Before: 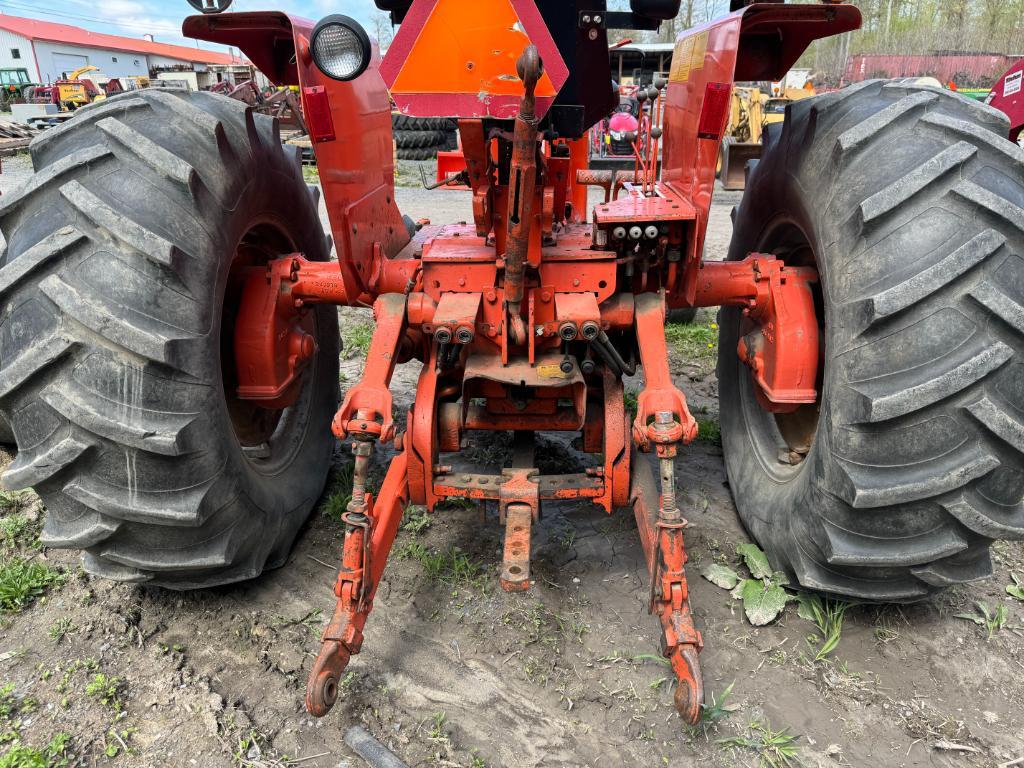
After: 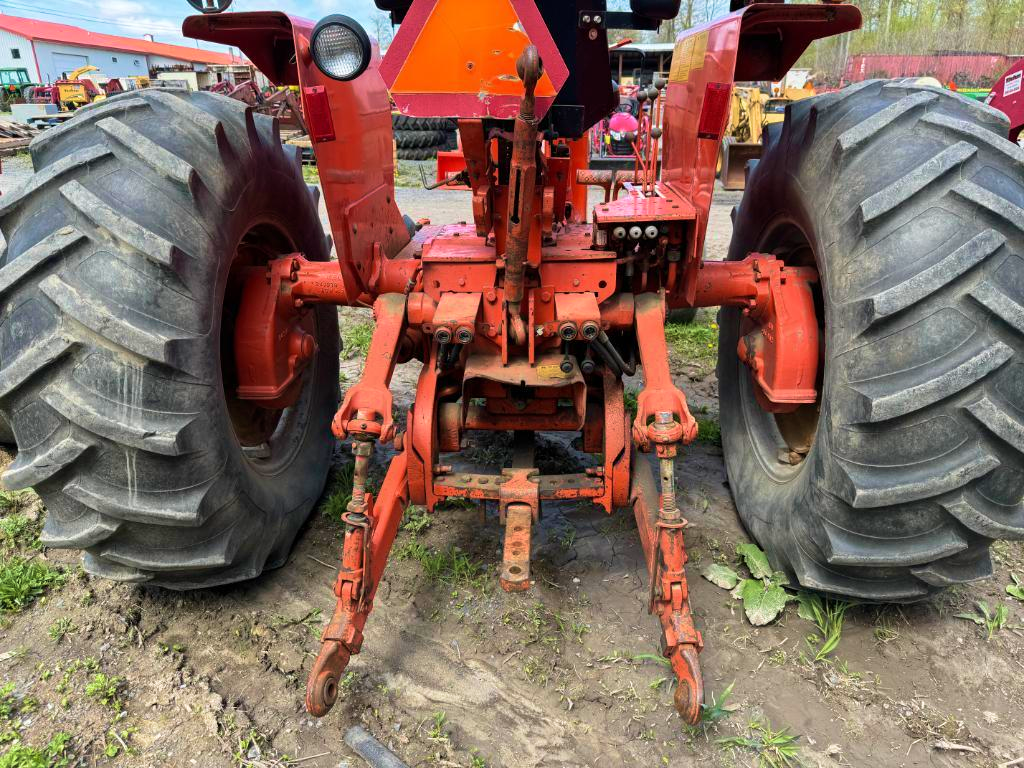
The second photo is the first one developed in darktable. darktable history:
velvia: strength 55.95%
